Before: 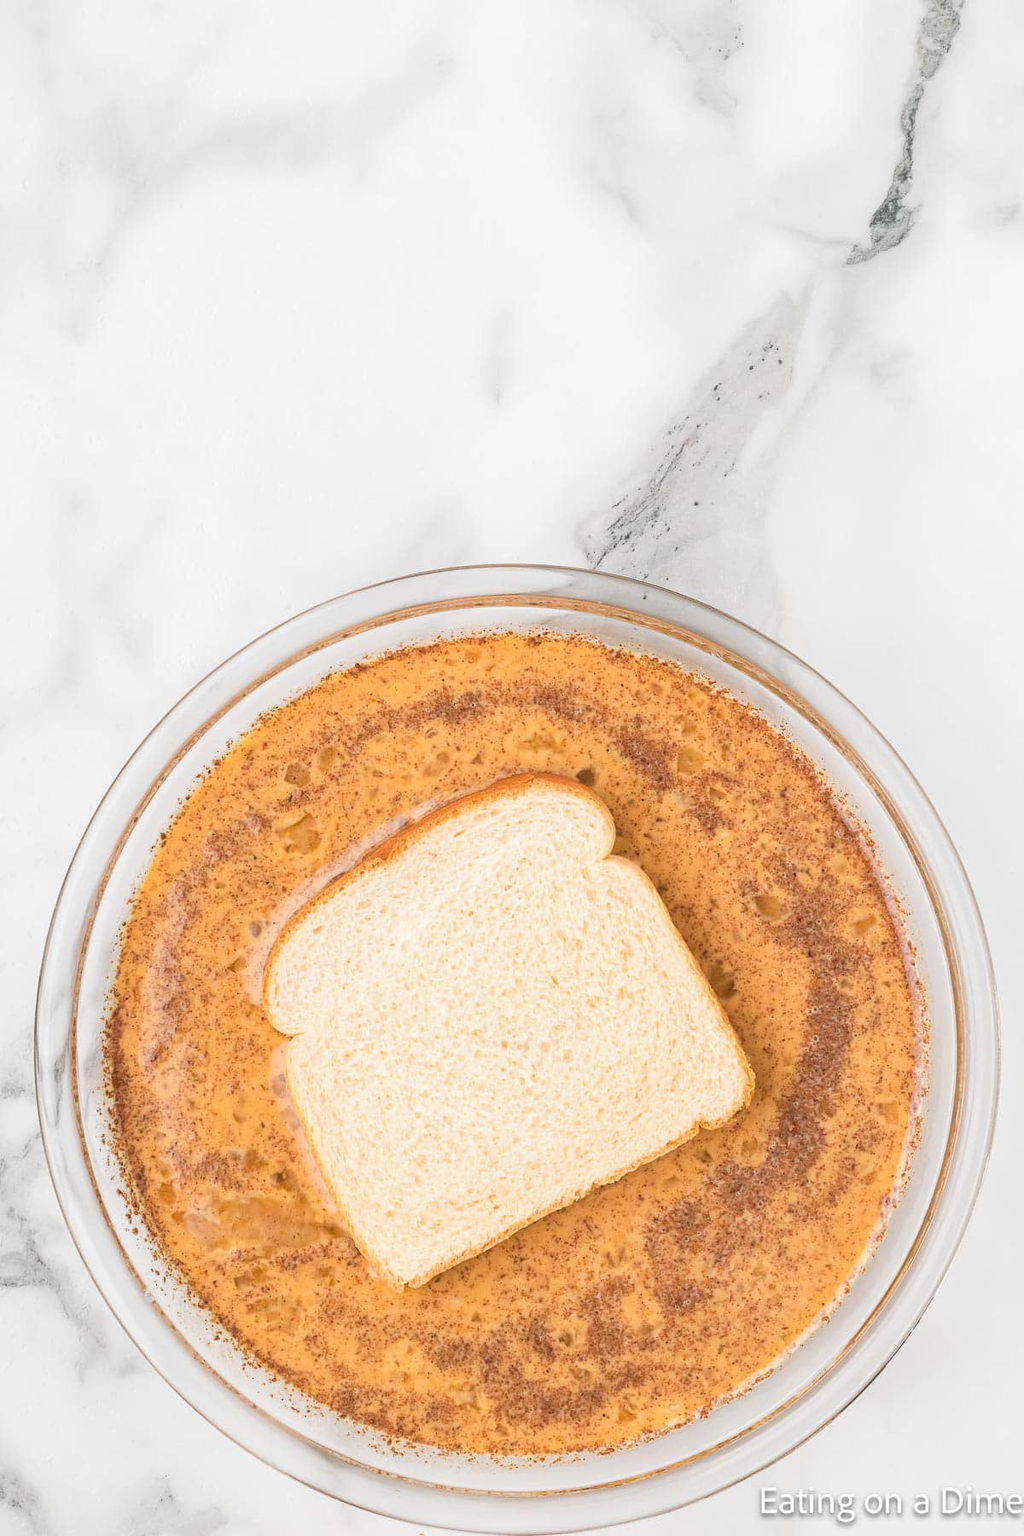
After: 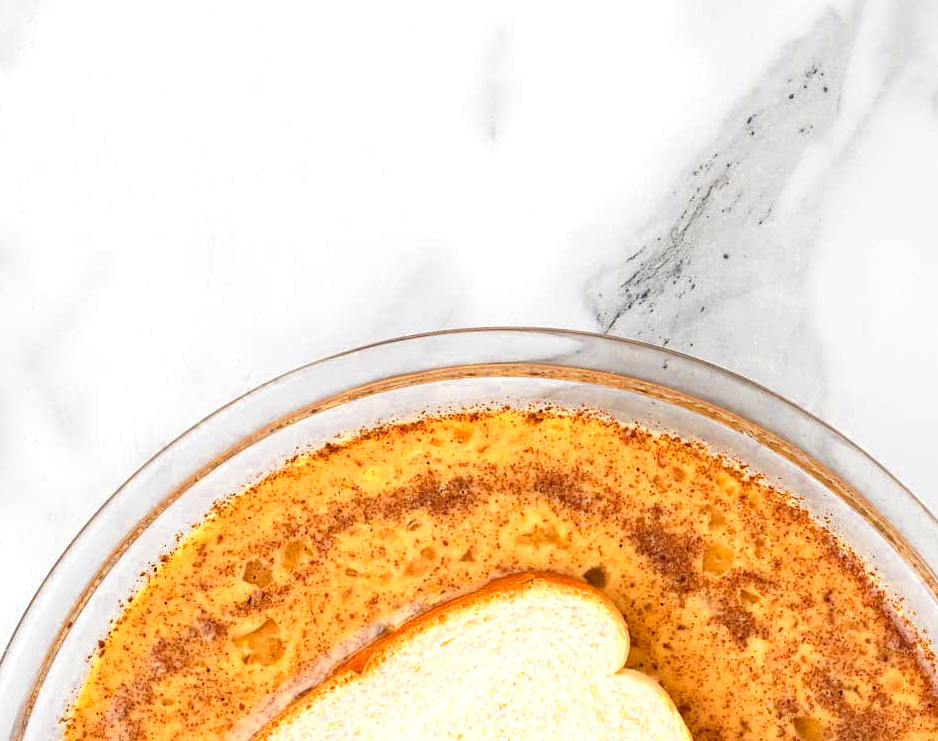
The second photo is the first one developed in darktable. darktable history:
rotate and perspective: rotation 0.192°, lens shift (horizontal) -0.015, crop left 0.005, crop right 0.996, crop top 0.006, crop bottom 0.99
contrast brightness saturation: brightness -0.2, saturation 0.08
crop: left 7.036%, top 18.398%, right 14.379%, bottom 40.043%
color zones: curves: ch0 [(0.004, 0.305) (0.261, 0.623) (0.389, 0.399) (0.708, 0.571) (0.947, 0.34)]; ch1 [(0.025, 0.645) (0.229, 0.584) (0.326, 0.551) (0.484, 0.262) (0.757, 0.643)]
rgb levels: levels [[0.013, 0.434, 0.89], [0, 0.5, 1], [0, 0.5, 1]]
